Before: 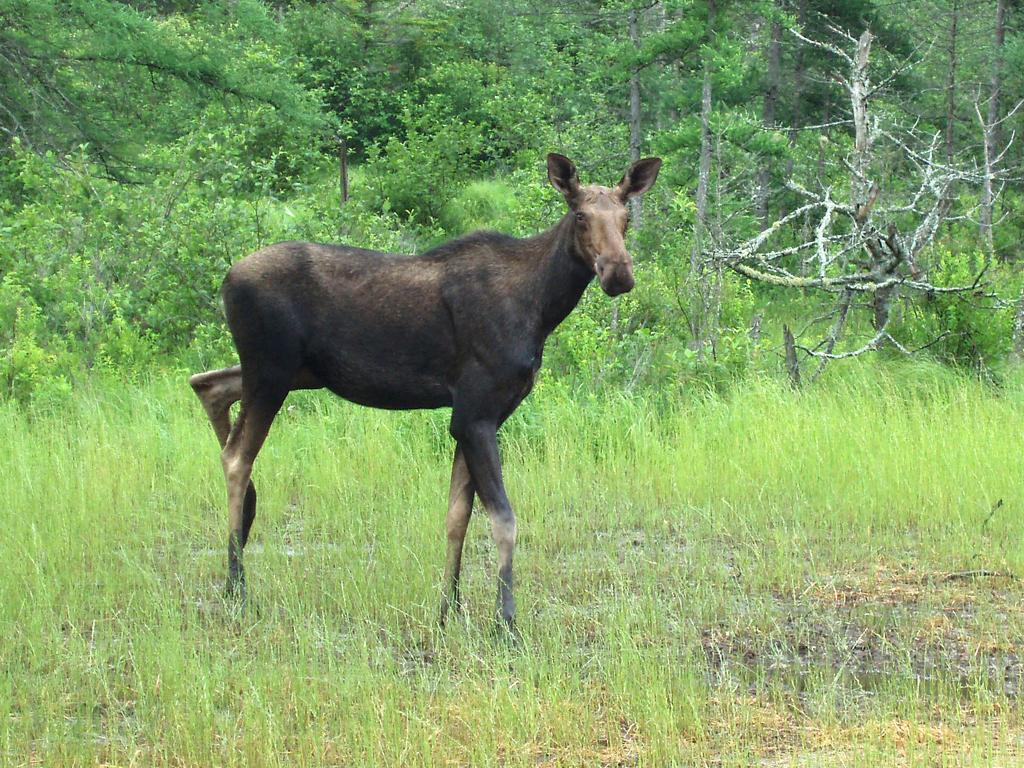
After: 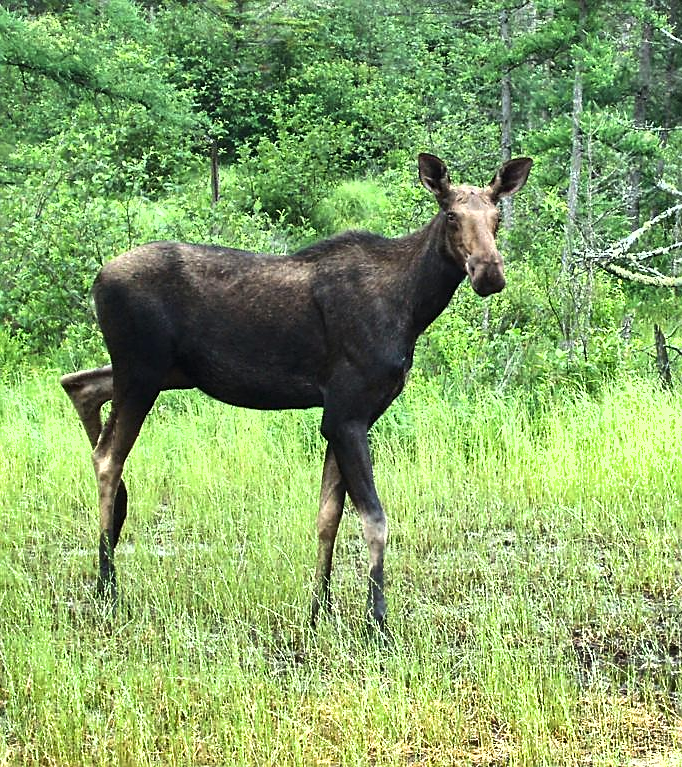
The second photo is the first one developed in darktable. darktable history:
sharpen: on, module defaults
tone equalizer: -8 EV -0.75 EV, -7 EV -0.7 EV, -6 EV -0.6 EV, -5 EV -0.4 EV, -3 EV 0.4 EV, -2 EV 0.6 EV, -1 EV 0.7 EV, +0 EV 0.75 EV, edges refinement/feathering 500, mask exposure compensation -1.57 EV, preserve details no
crop and rotate: left 12.648%, right 20.685%
shadows and highlights: shadows 40, highlights -54, highlights color adjustment 46%, low approximation 0.01, soften with gaussian
